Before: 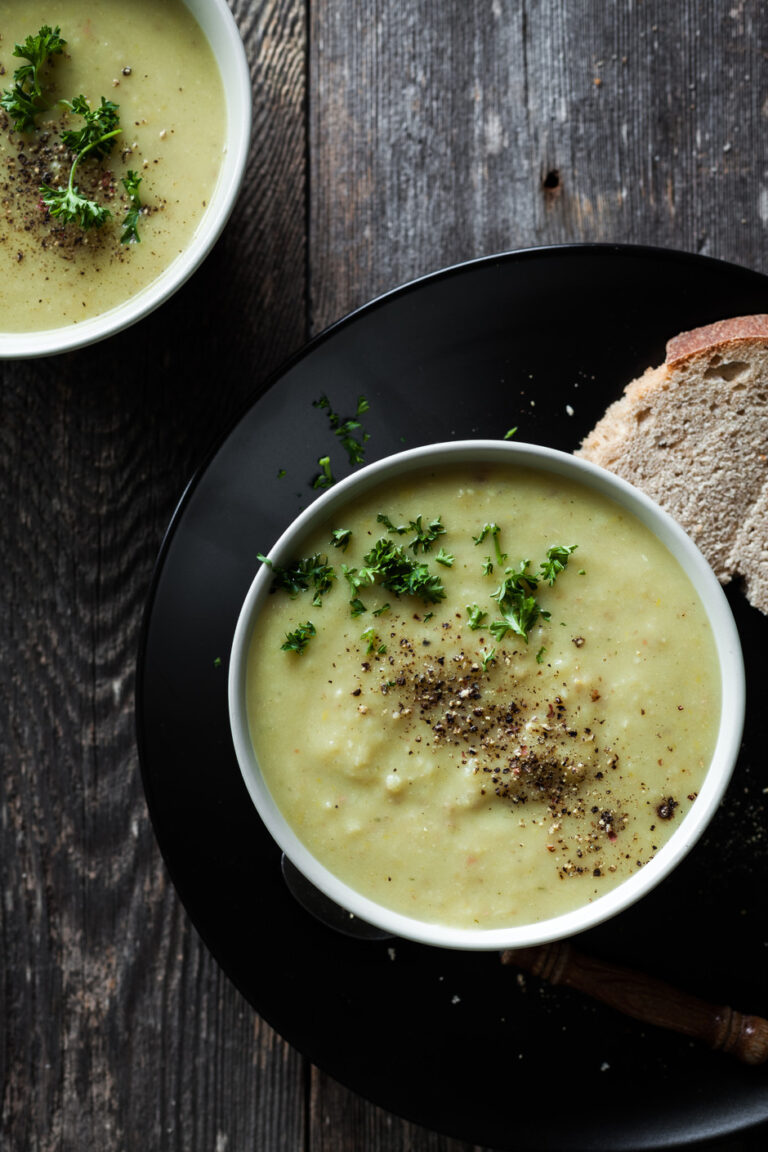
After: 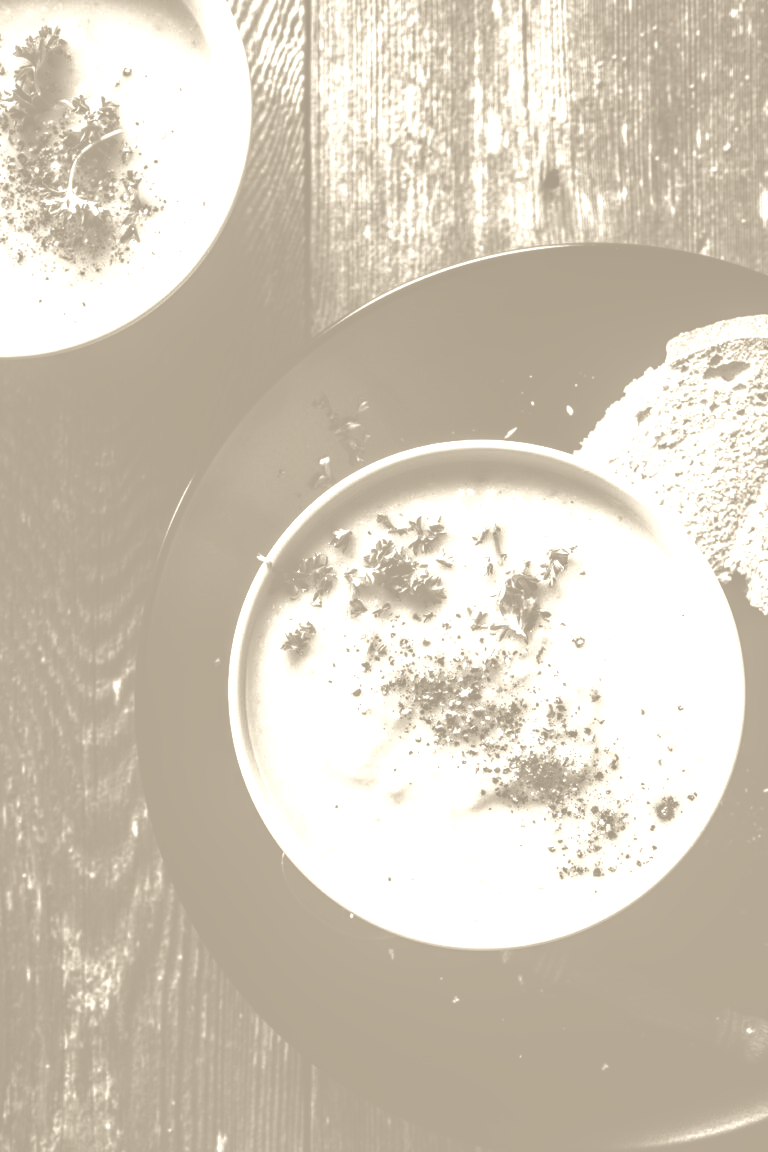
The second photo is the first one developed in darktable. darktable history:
local contrast: detail 150%
colorize: hue 36°, saturation 71%, lightness 80.79%
color calibration: illuminant custom, x 0.379, y 0.481, temperature 4443.07 K
contrast brightness saturation: contrast 0.5, saturation -0.1
